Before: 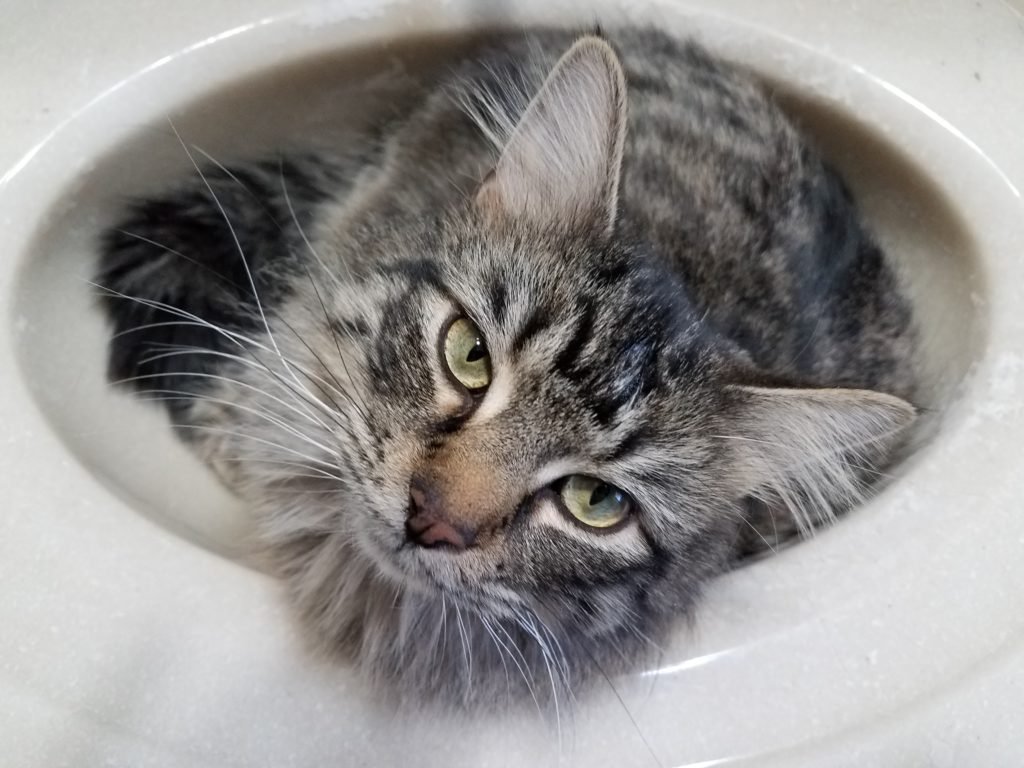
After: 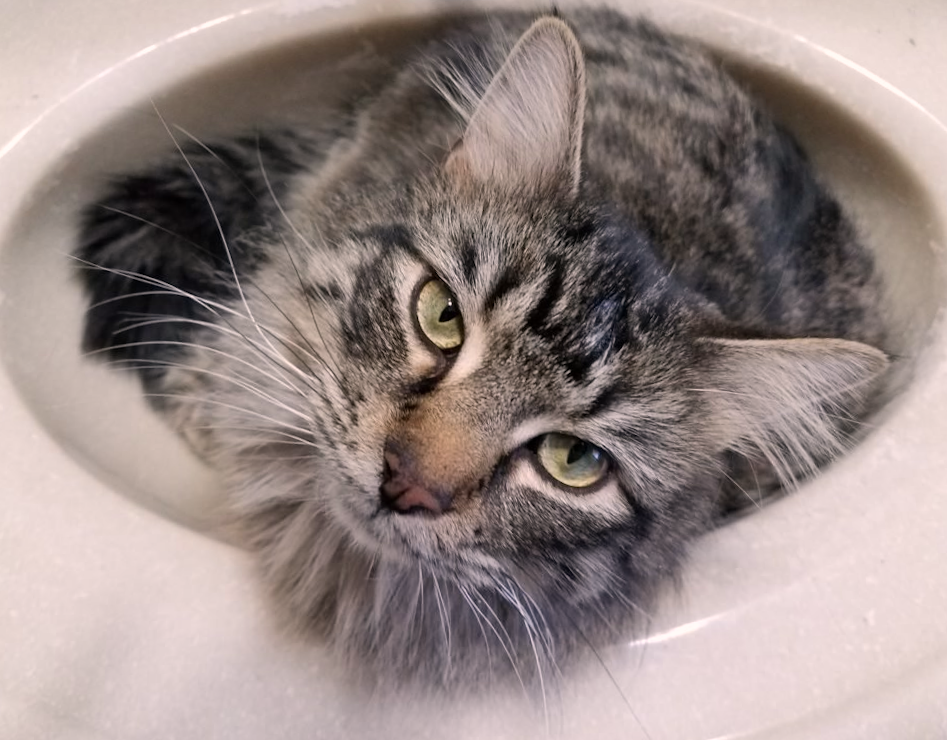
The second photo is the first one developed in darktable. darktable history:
color correction: highlights a* 7.34, highlights b* 4.37
rotate and perspective: rotation -1.68°, lens shift (vertical) -0.146, crop left 0.049, crop right 0.912, crop top 0.032, crop bottom 0.96
